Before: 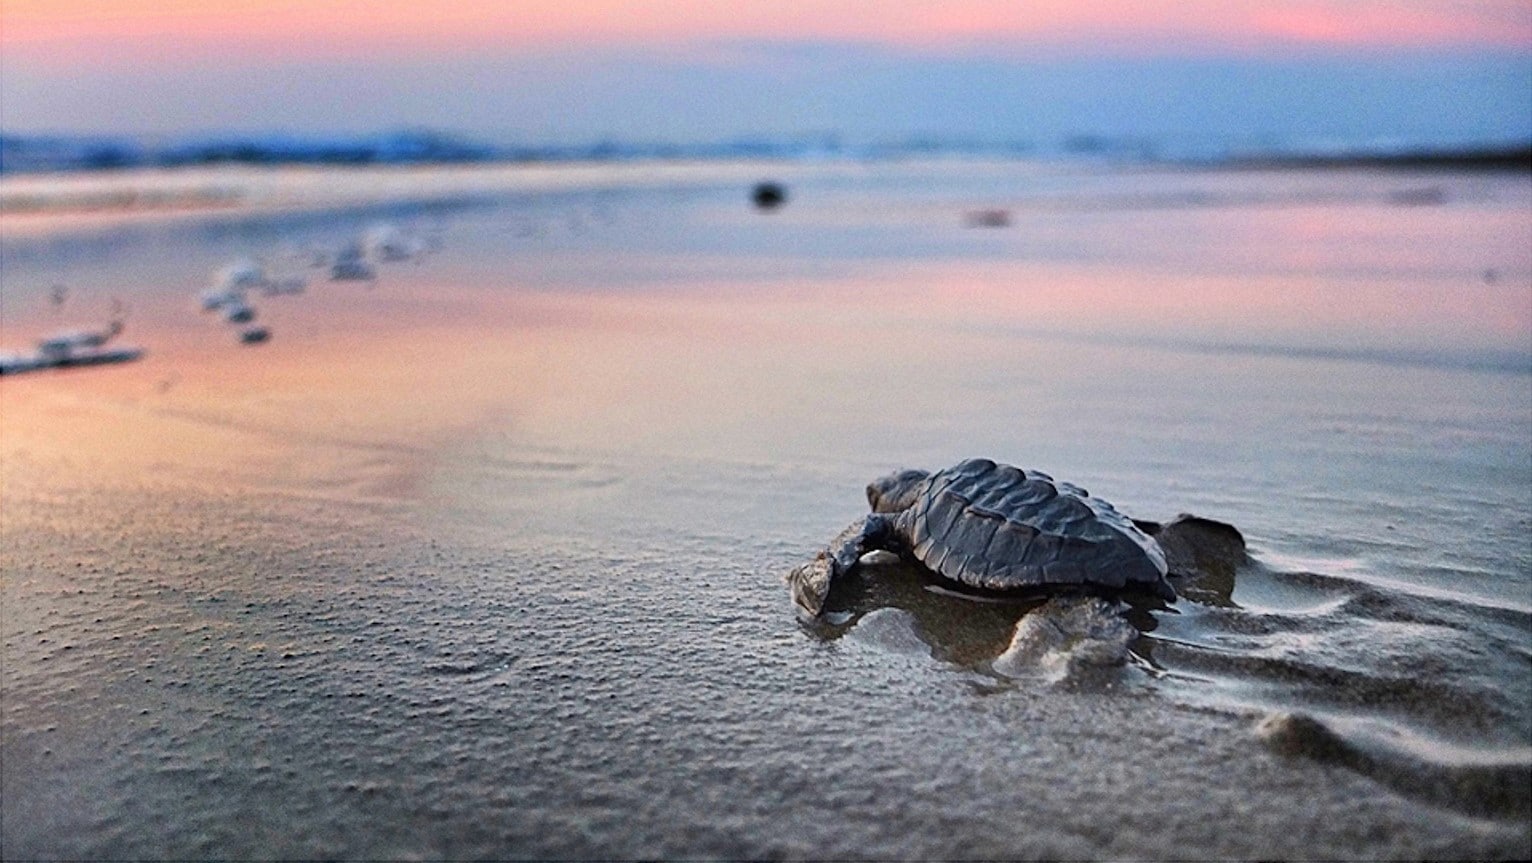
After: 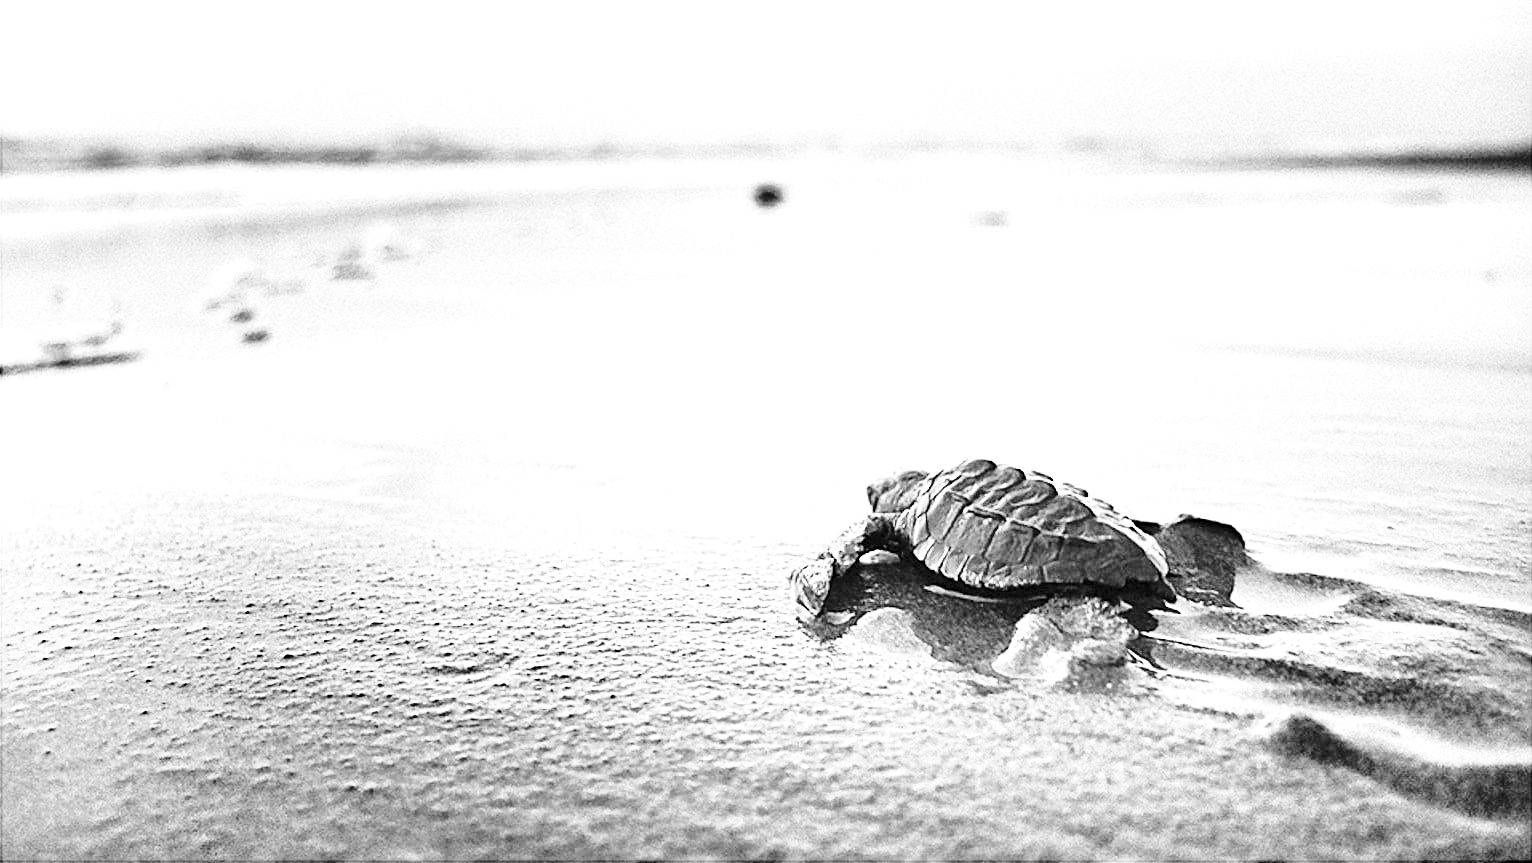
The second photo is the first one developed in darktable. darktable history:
exposure: black level correction 0, exposure 1.35 EV, compensate exposure bias true, compensate highlight preservation false
base curve: curves: ch0 [(0, 0) (0.028, 0.03) (0.121, 0.232) (0.46, 0.748) (0.859, 0.968) (1, 1)], preserve colors none
monochrome: on, module defaults
sharpen: on, module defaults
